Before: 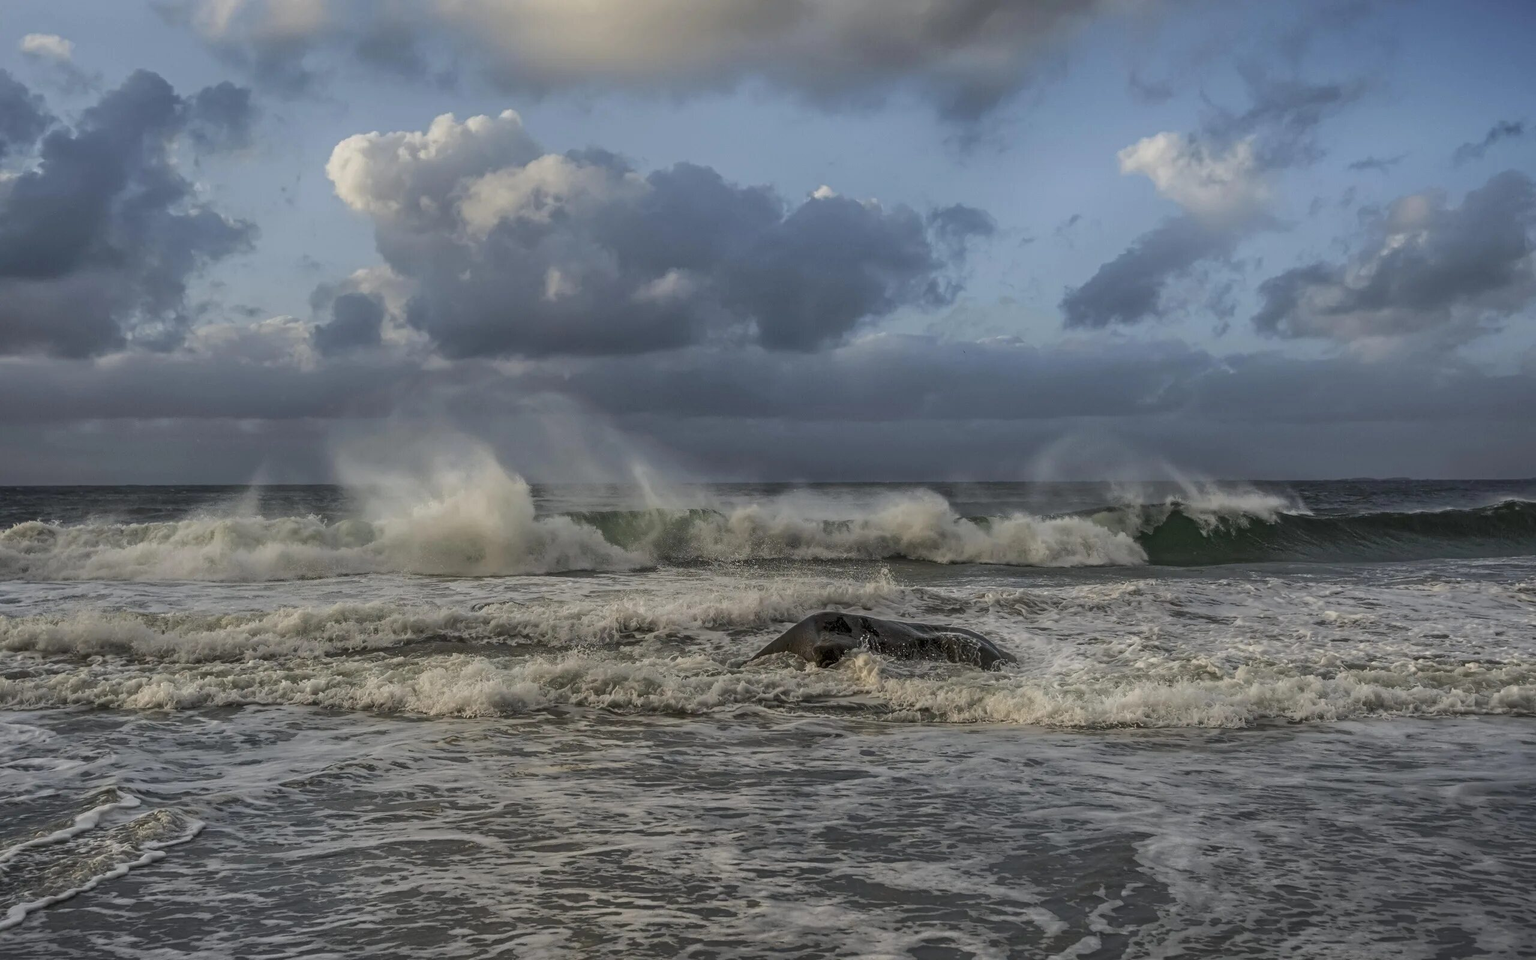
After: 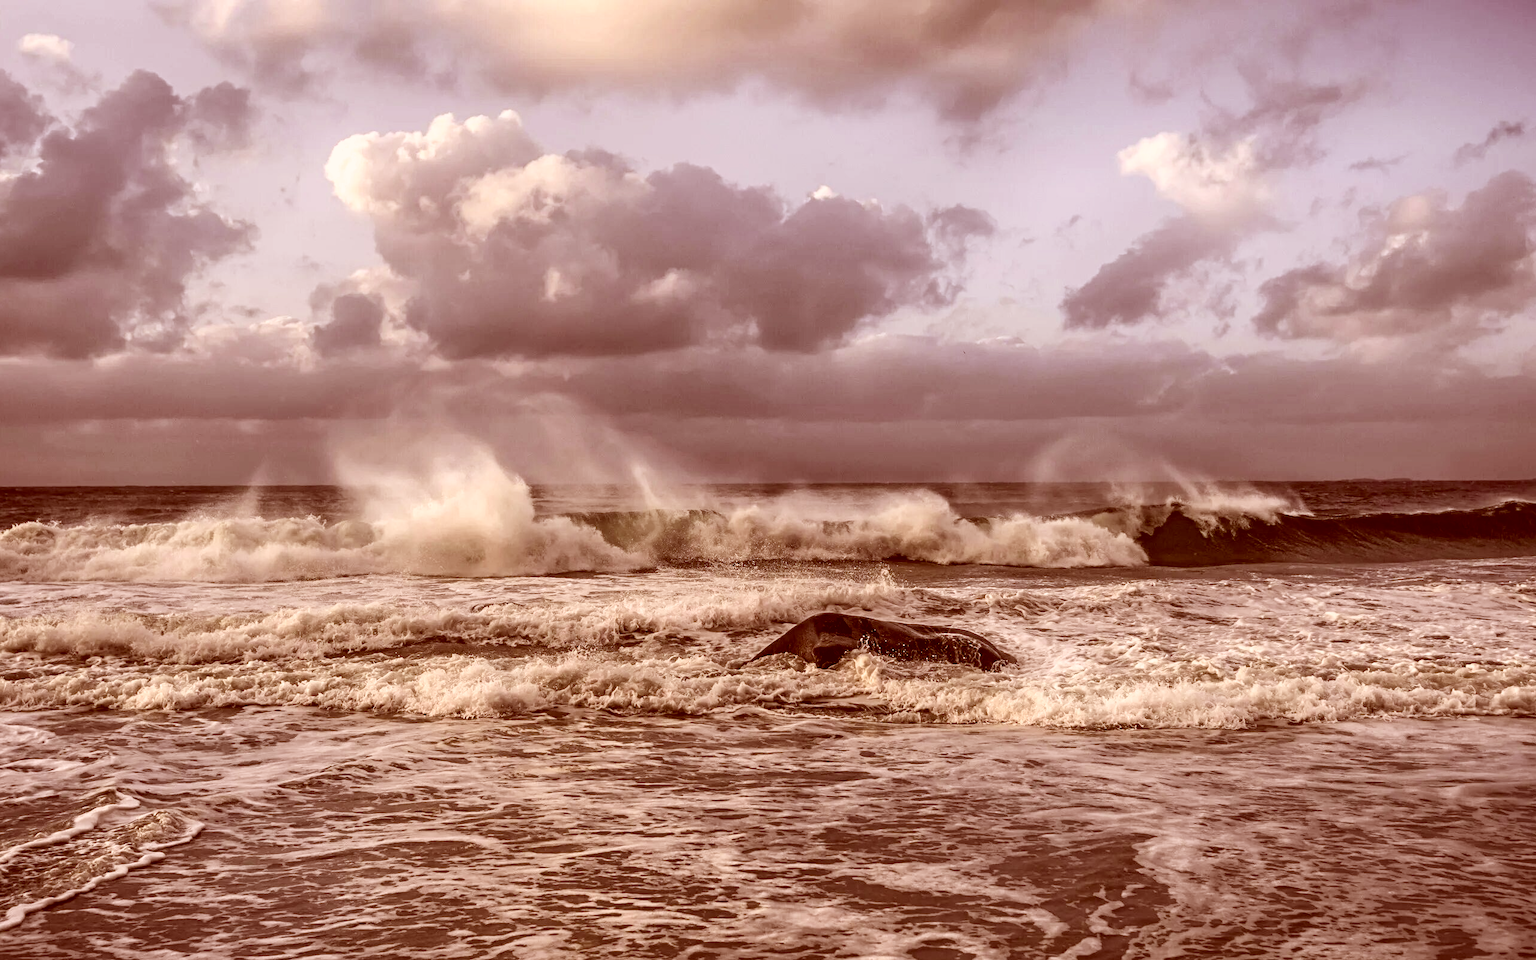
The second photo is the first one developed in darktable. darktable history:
filmic rgb: black relative exposure -6.44 EV, white relative exposure 2.42 EV, threshold 5.97 EV, target white luminance 99.997%, hardness 5.28, latitude 0.729%, contrast 1.415, highlights saturation mix 3.48%, iterations of high-quality reconstruction 10, enable highlight reconstruction true
crop and rotate: left 0.111%, bottom 0.003%
exposure: black level correction 0, exposure 0.691 EV, compensate exposure bias true, compensate highlight preservation false
color correction: highlights a* 9.18, highlights b* 9.06, shadows a* 39.89, shadows b* 39.46, saturation 0.821
